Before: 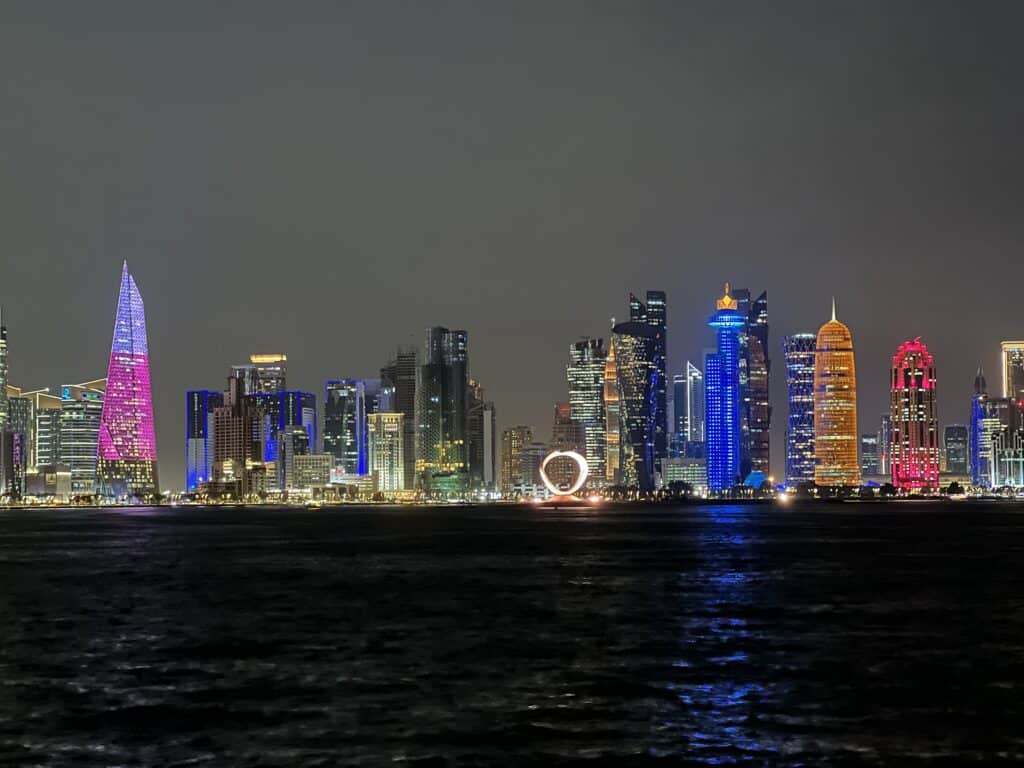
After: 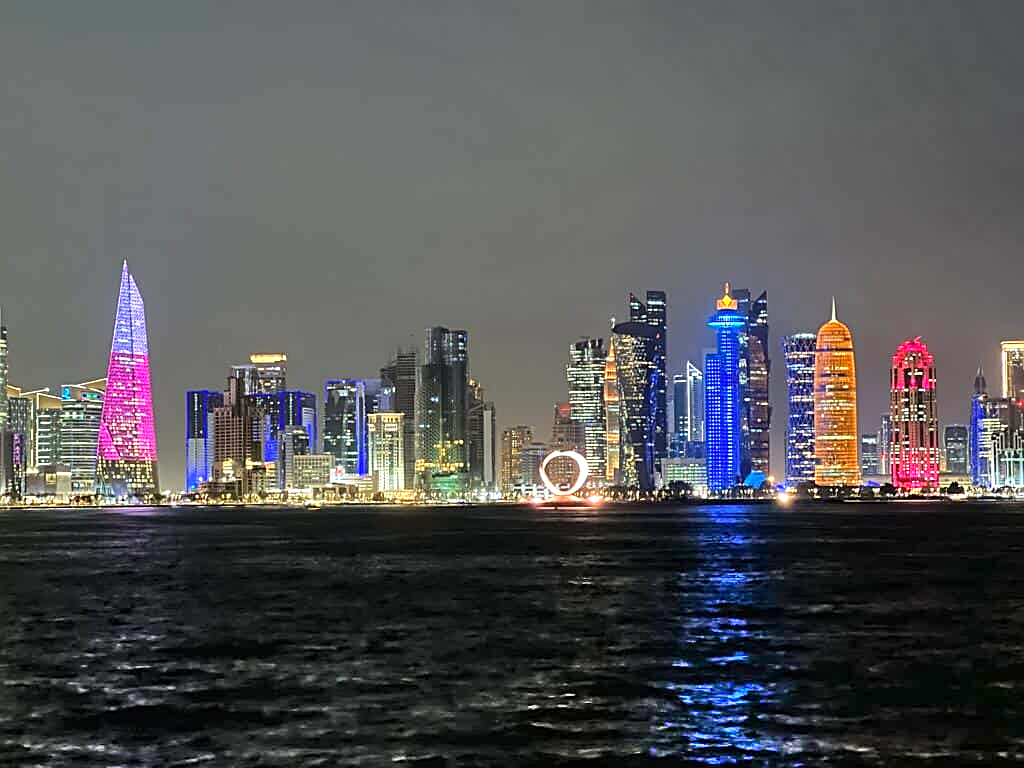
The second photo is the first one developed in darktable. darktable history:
exposure: black level correction 0, exposure 0.699 EV, compensate highlight preservation false
base curve: curves: ch0 [(0, 0) (0.989, 0.992)]
sharpen: on, module defaults
shadows and highlights: white point adjustment 0.896, soften with gaussian
